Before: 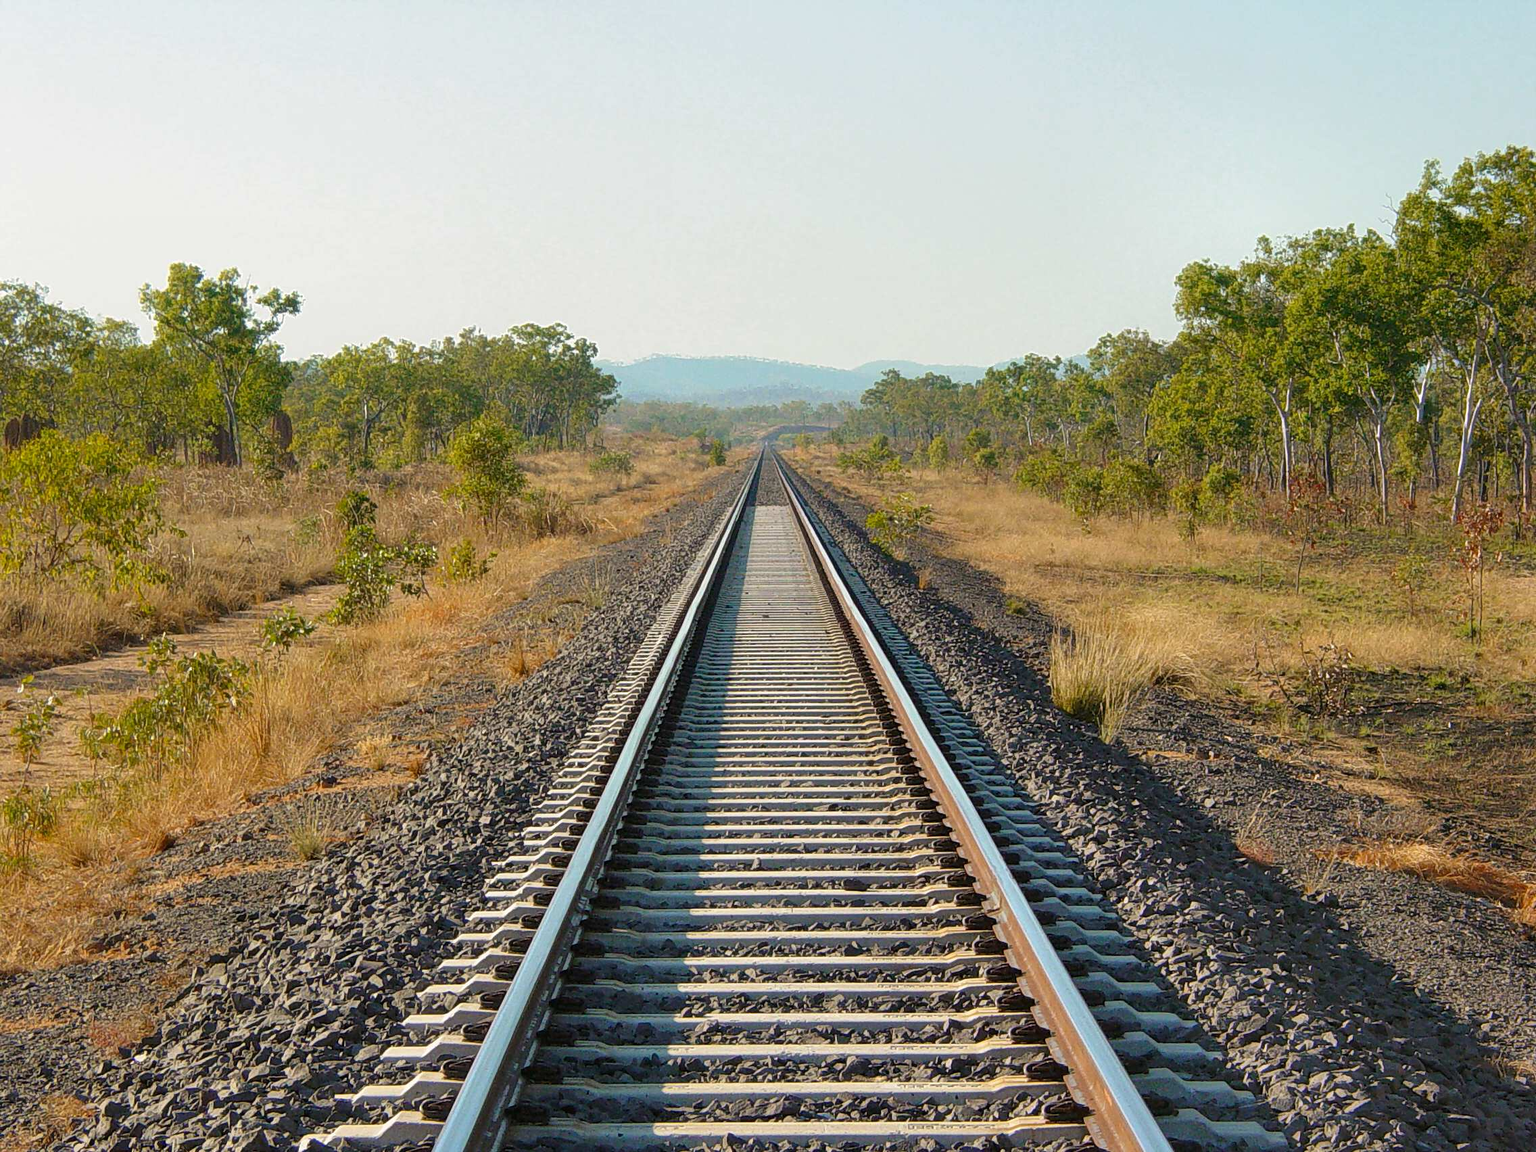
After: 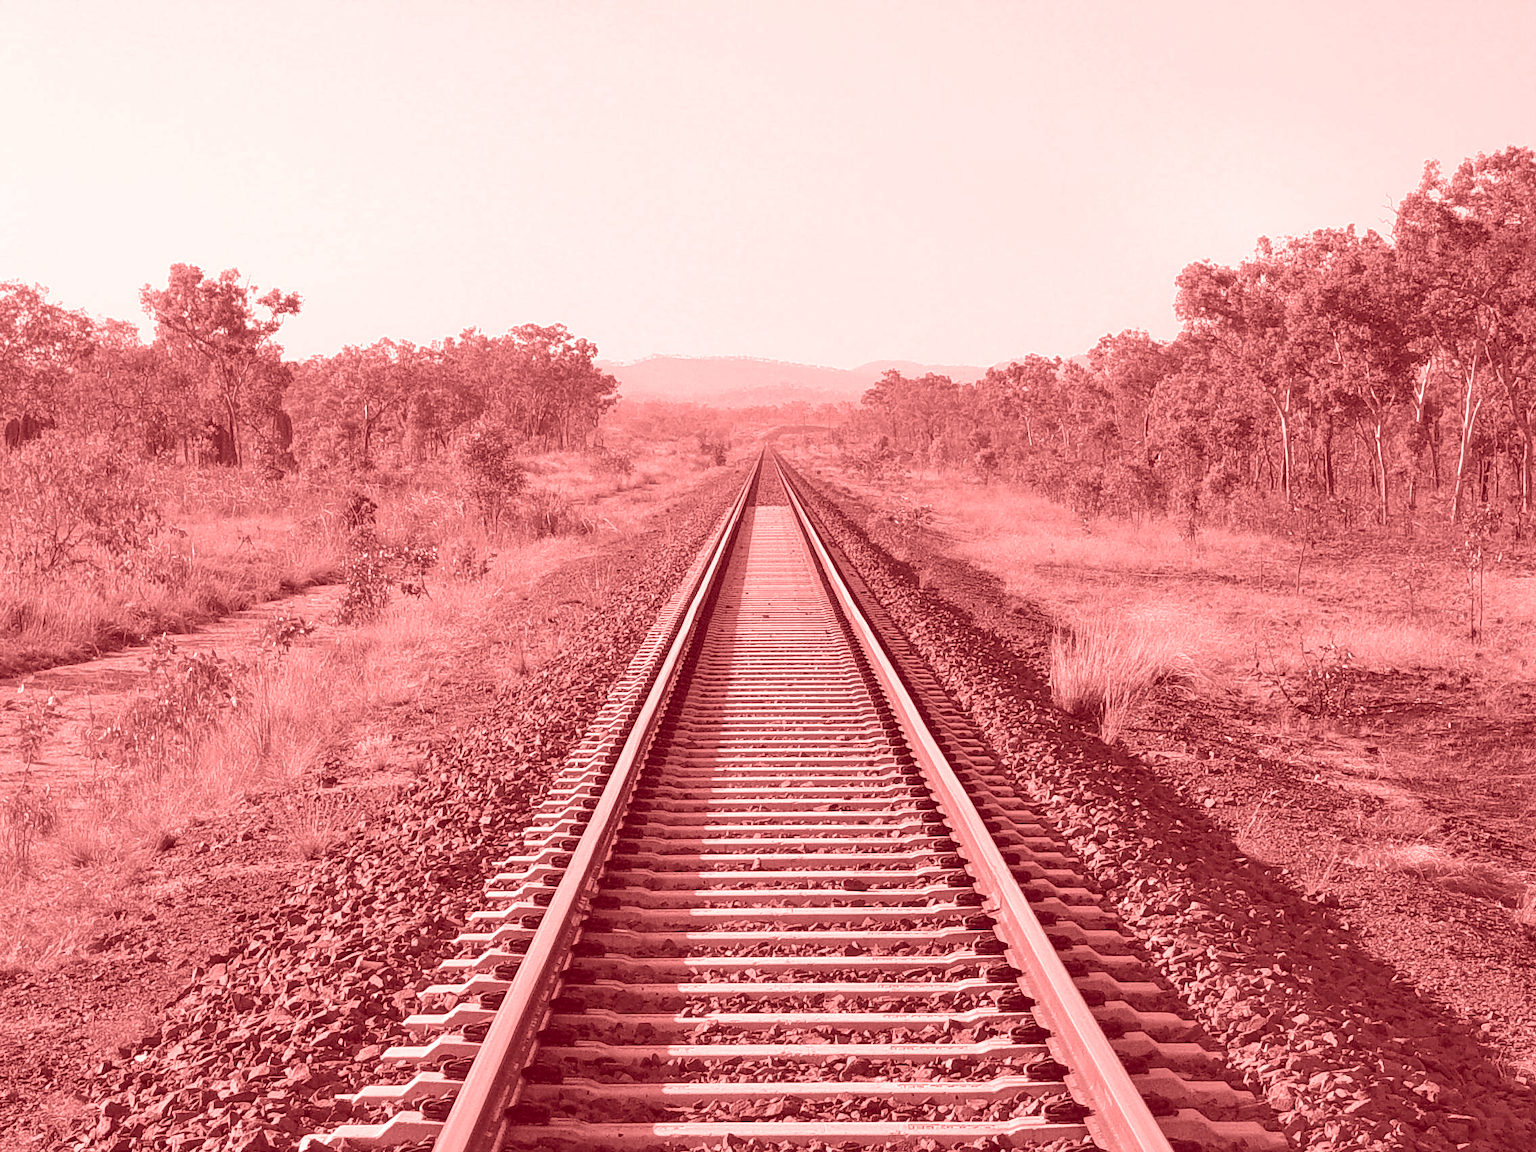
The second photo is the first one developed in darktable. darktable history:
colorize: saturation 60%, source mix 100%
white balance: red 0.978, blue 0.999
